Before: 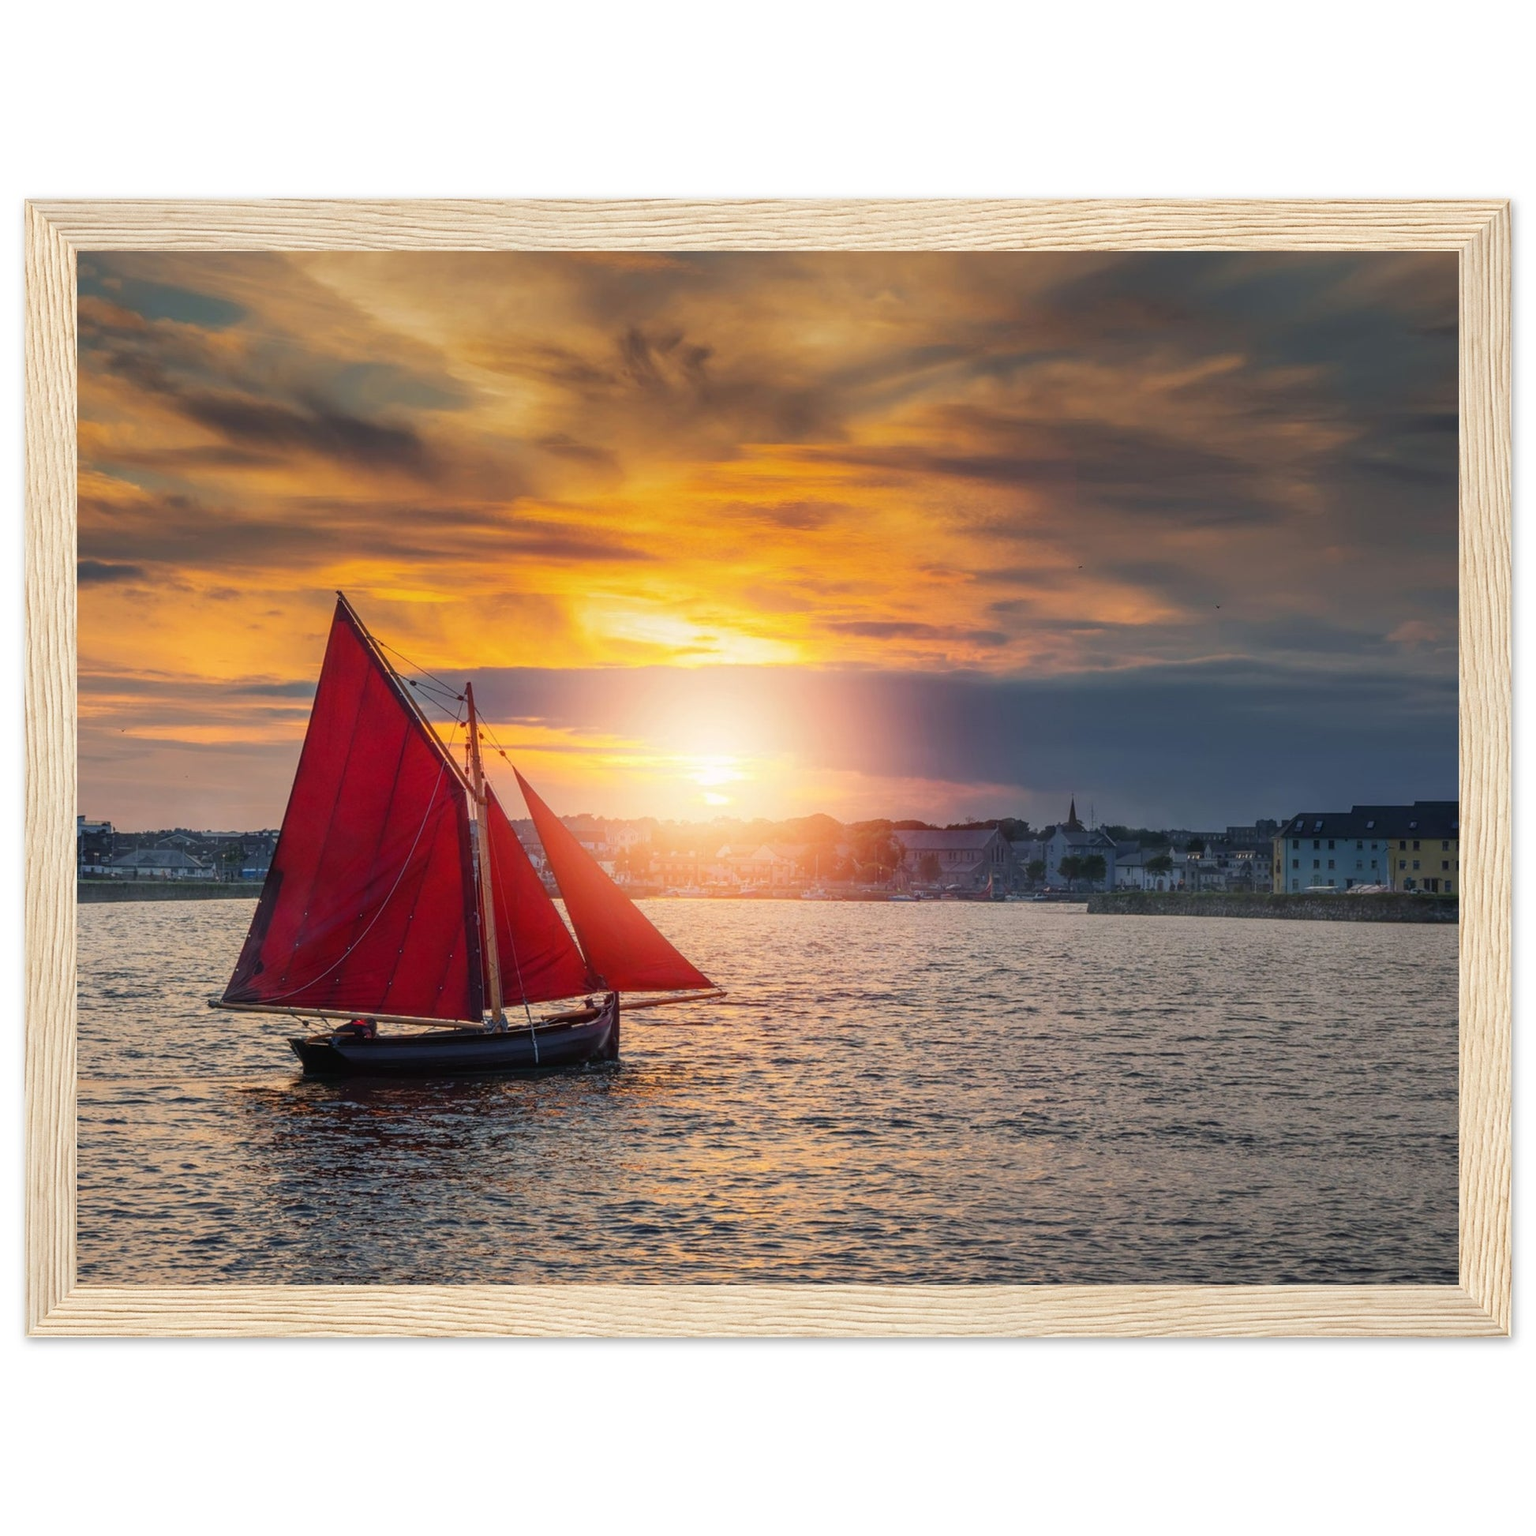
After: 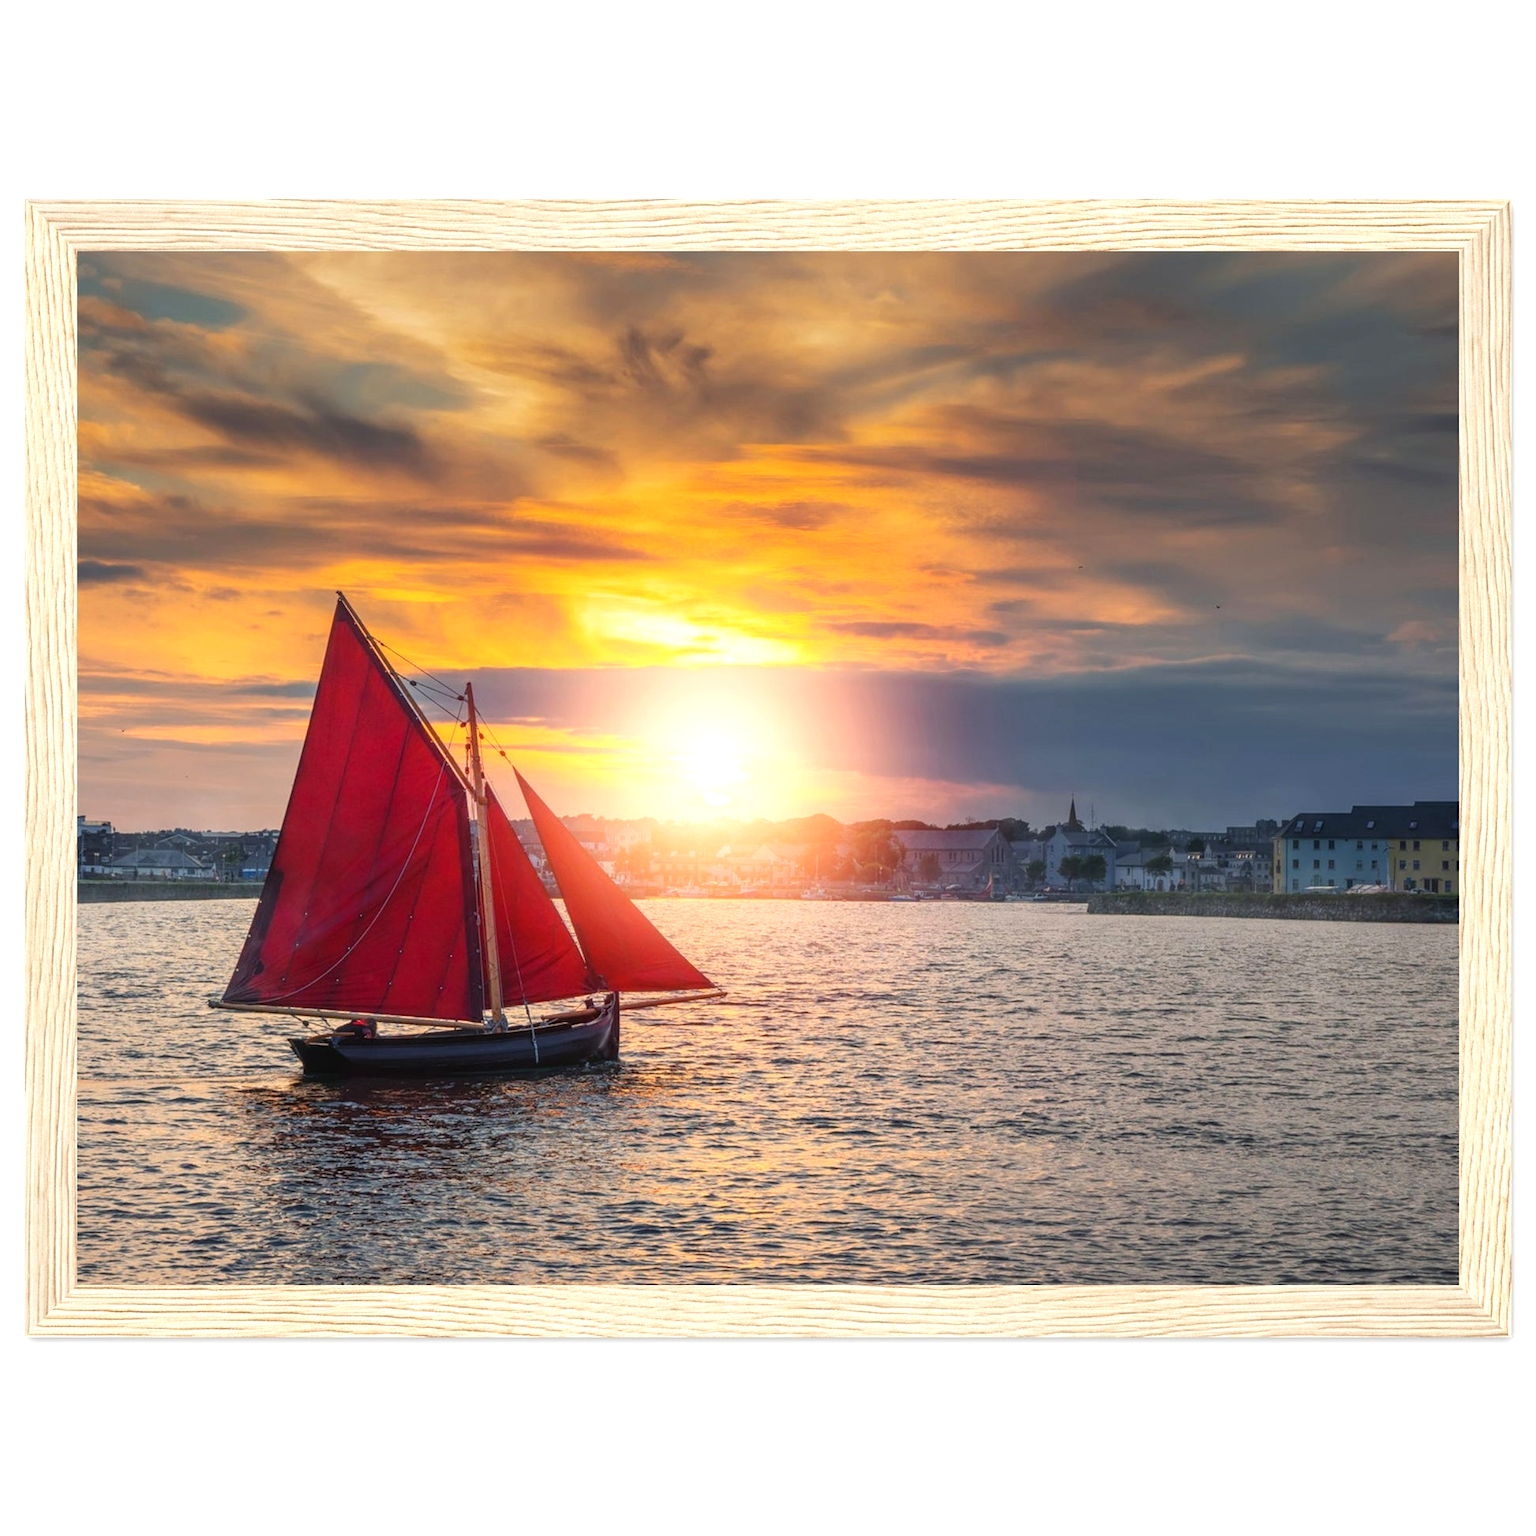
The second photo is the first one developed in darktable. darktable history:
exposure: exposure 0.496 EV, compensate highlight preservation false
